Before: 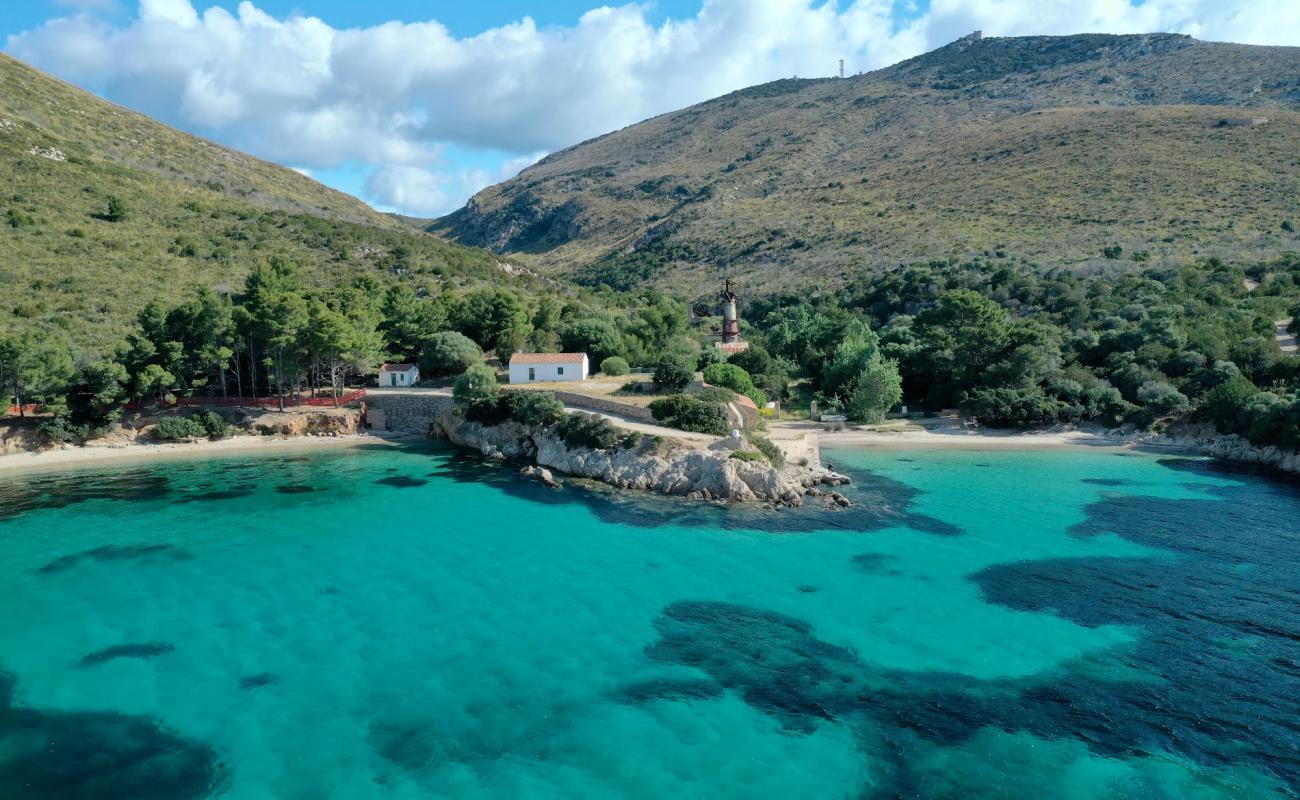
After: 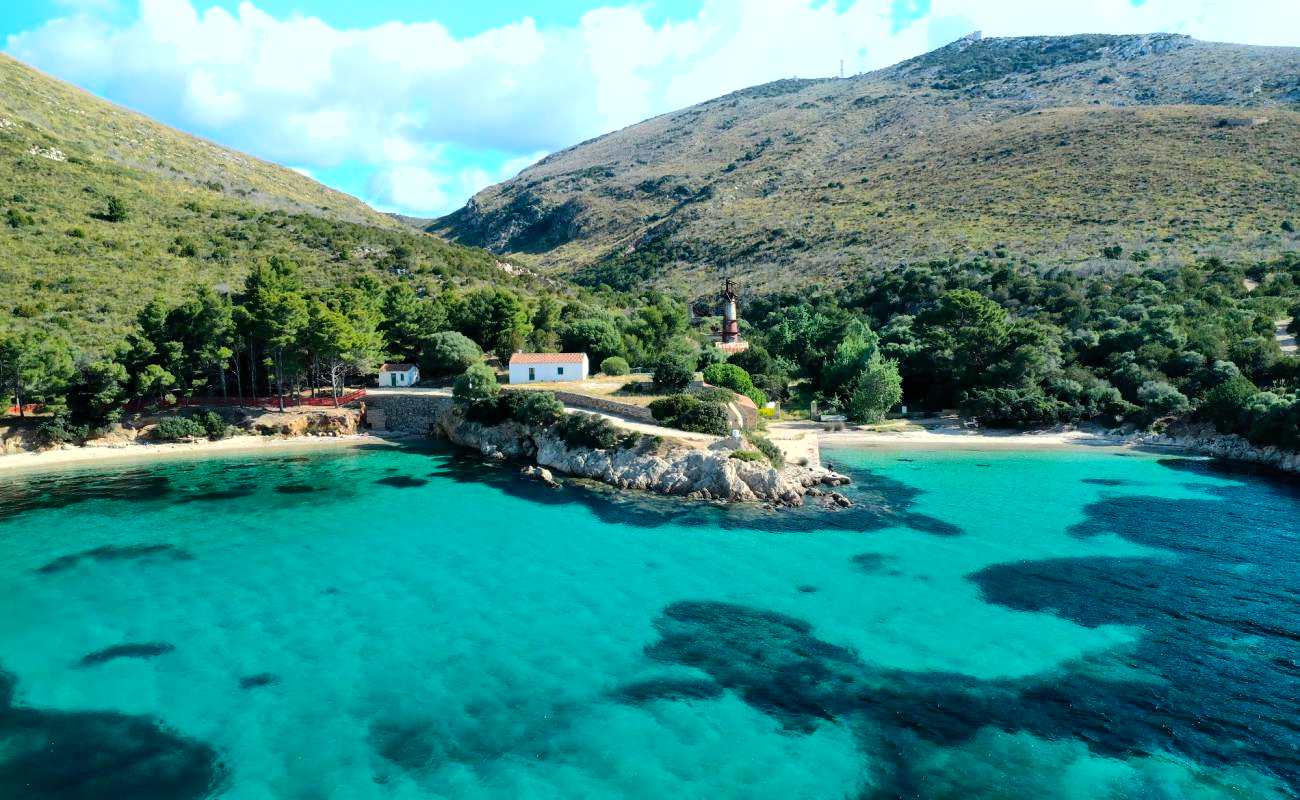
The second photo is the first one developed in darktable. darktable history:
color balance rgb: perceptual saturation grading › global saturation 25.26%, perceptual brilliance grading › highlights 18.54%, perceptual brilliance grading › mid-tones 31.796%, perceptual brilliance grading › shadows -30.587%, global vibrance 20%
shadows and highlights: highlights 72.7, soften with gaussian
